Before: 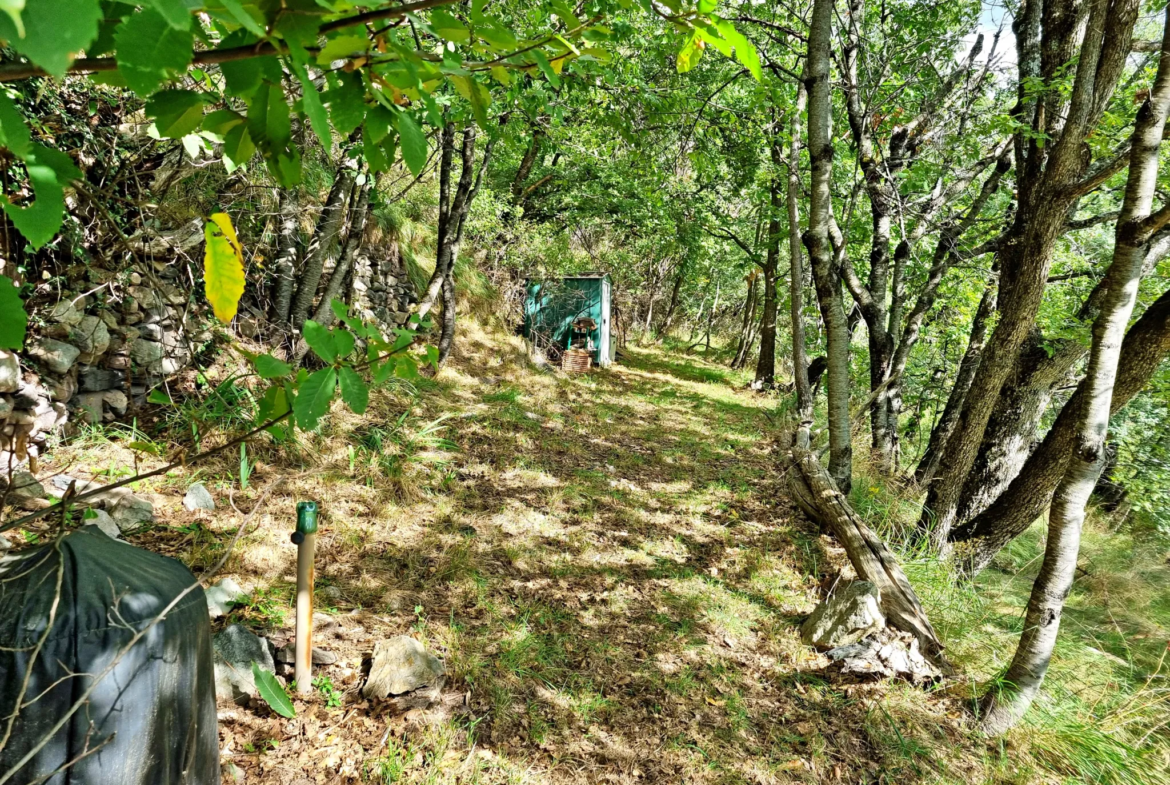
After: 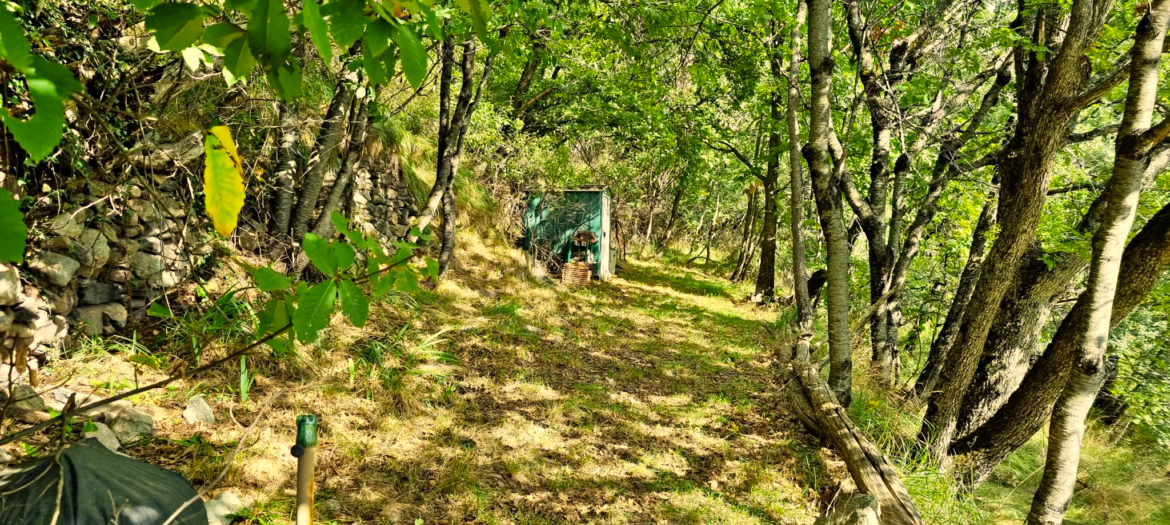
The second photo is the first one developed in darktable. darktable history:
shadows and highlights: radius 335.45, shadows 63.38, highlights 4.66, compress 87.75%, soften with gaussian
color correction: highlights a* 2.37, highlights b* 23.13
crop: top 11.14%, bottom 21.802%
